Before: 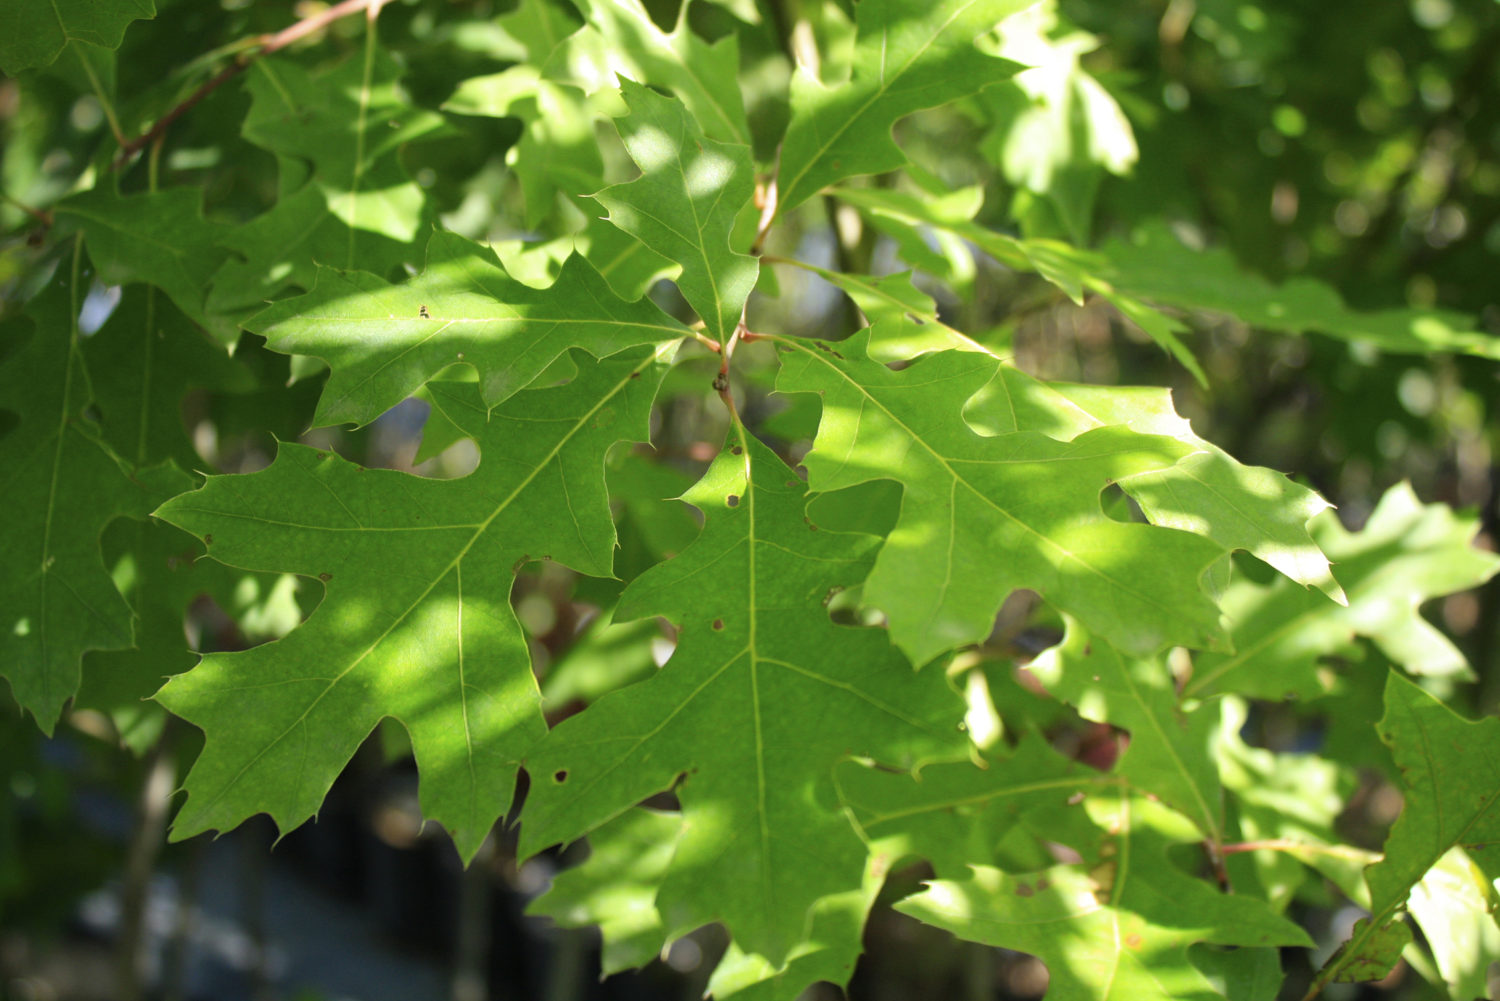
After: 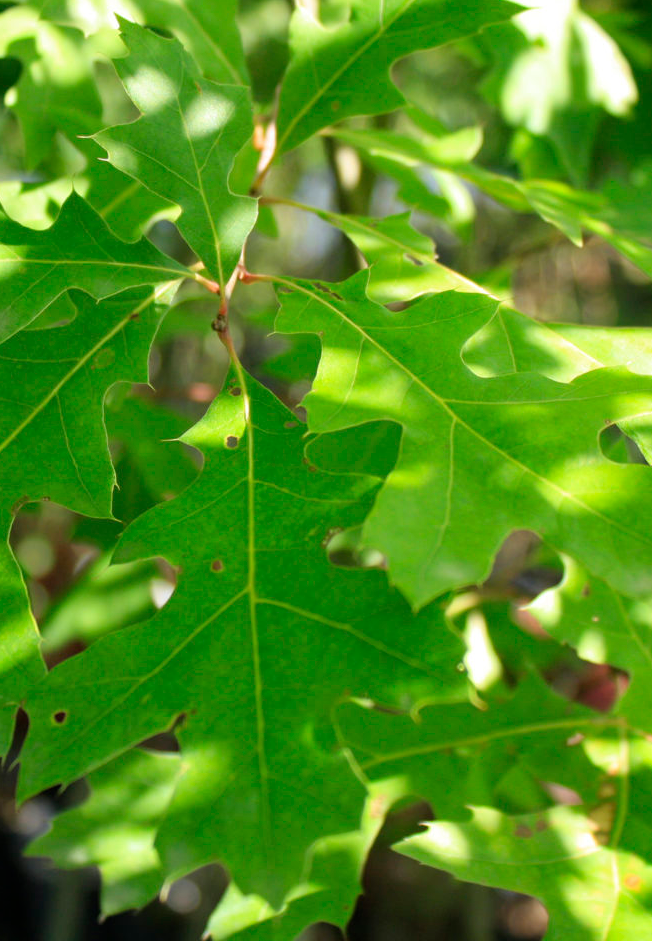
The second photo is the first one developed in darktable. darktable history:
crop: left 33.415%, top 5.983%, right 23.096%
